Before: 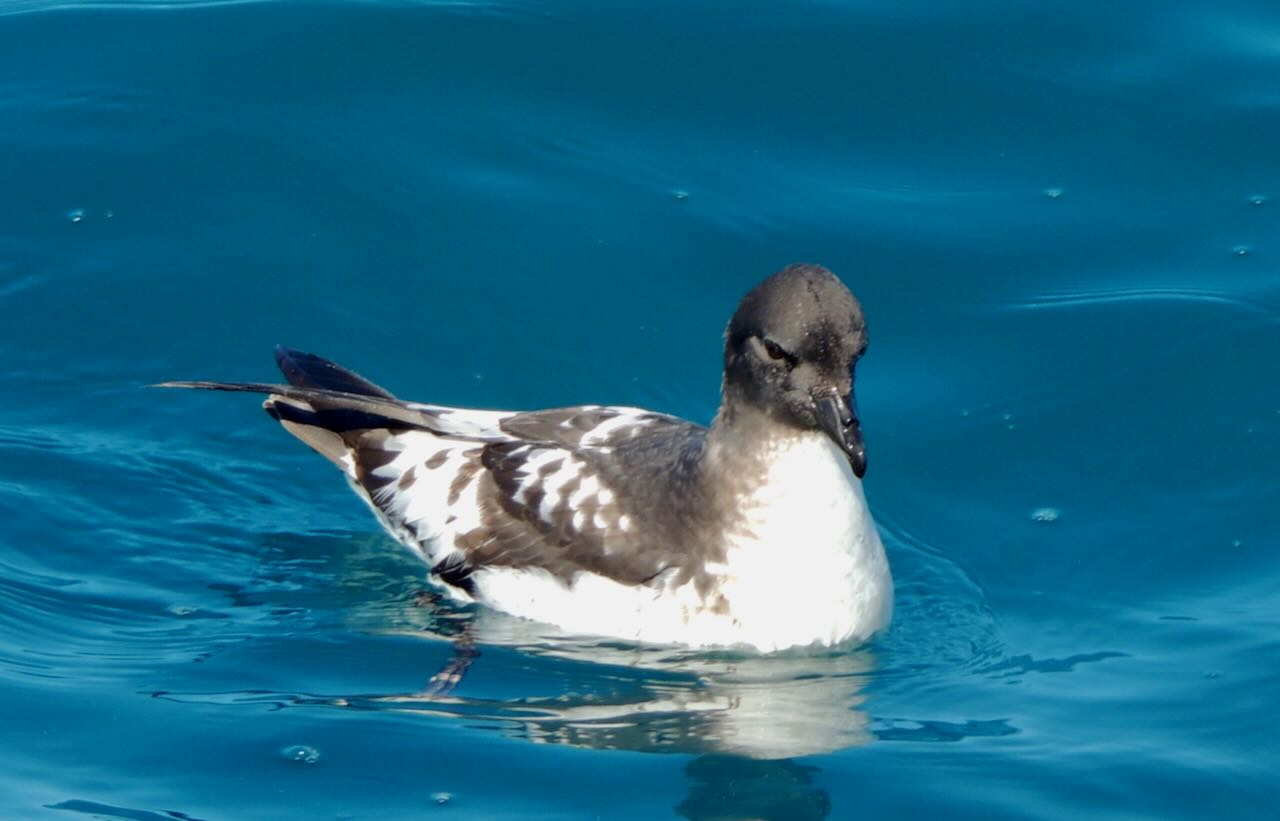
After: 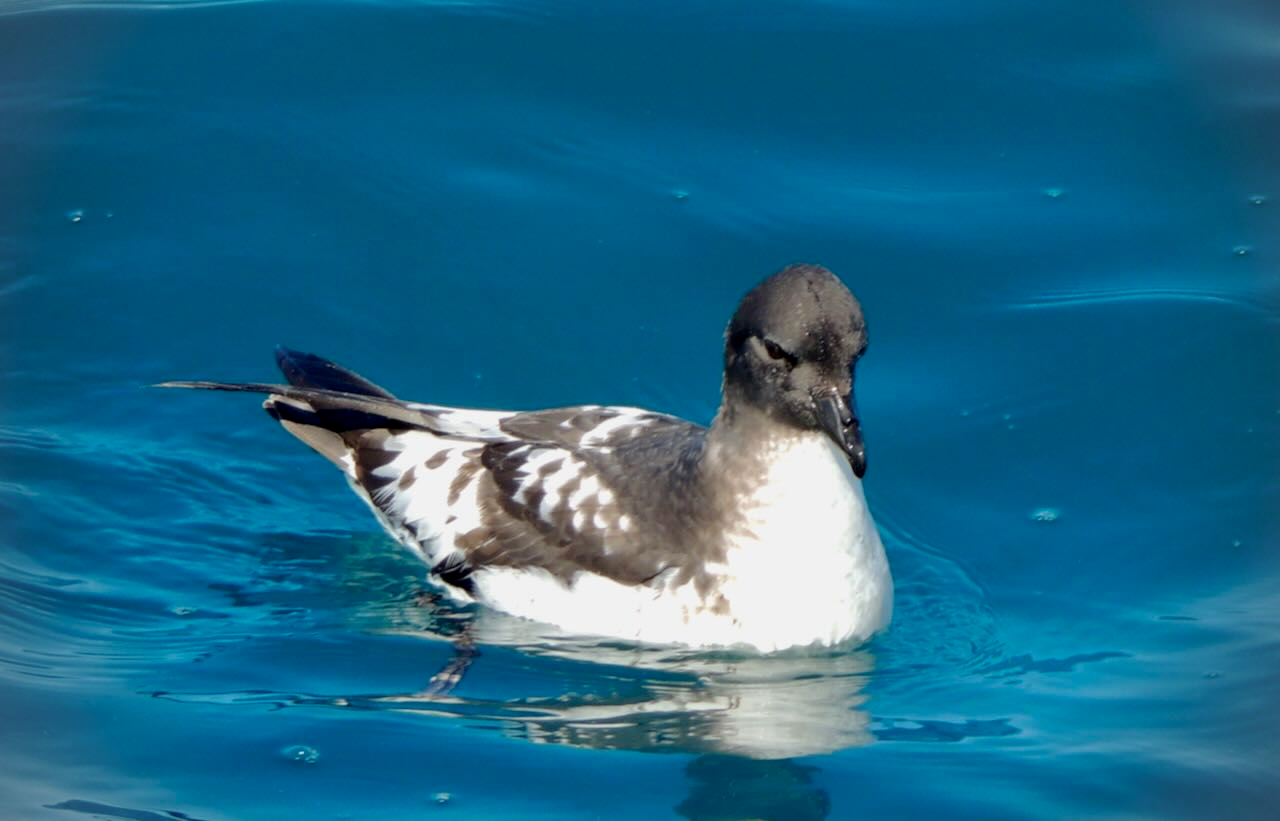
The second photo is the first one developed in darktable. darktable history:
vignetting: on, module defaults
